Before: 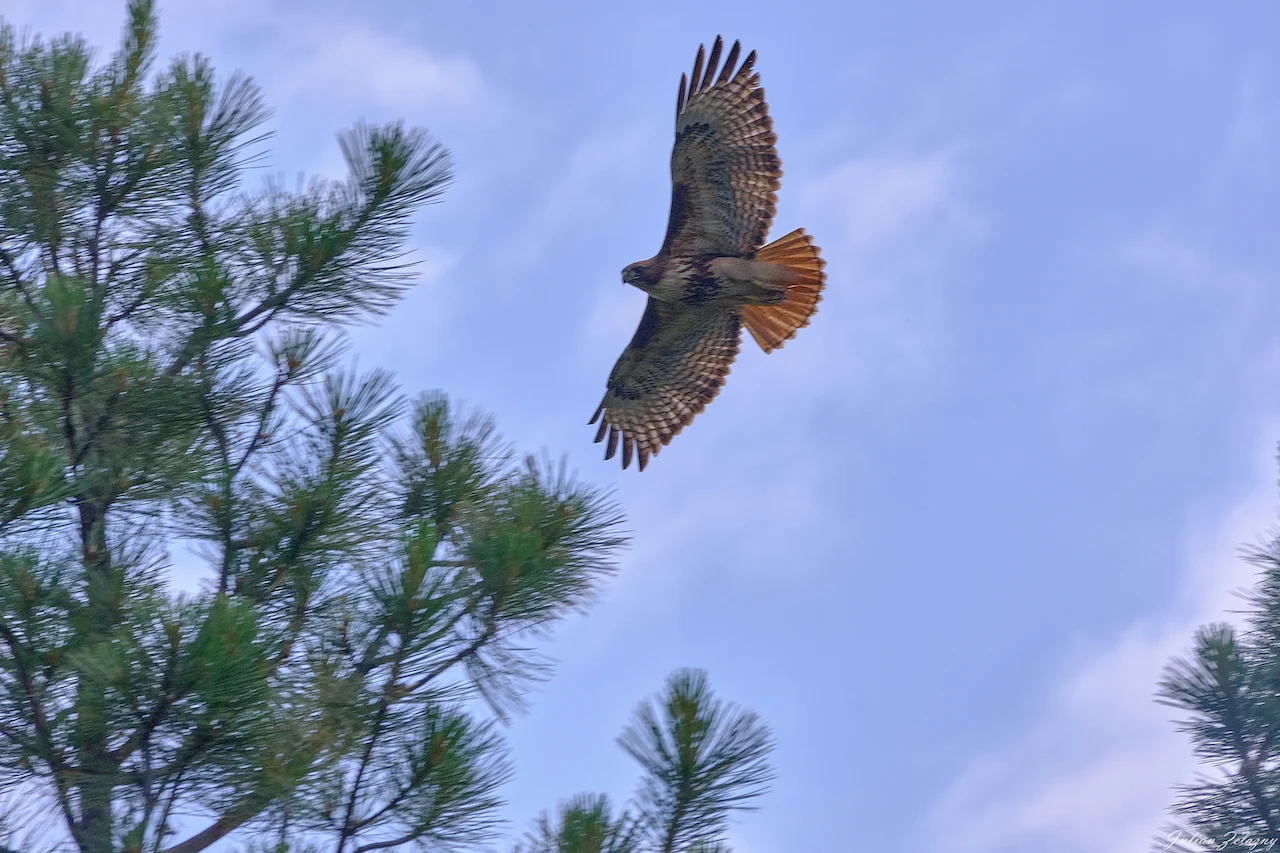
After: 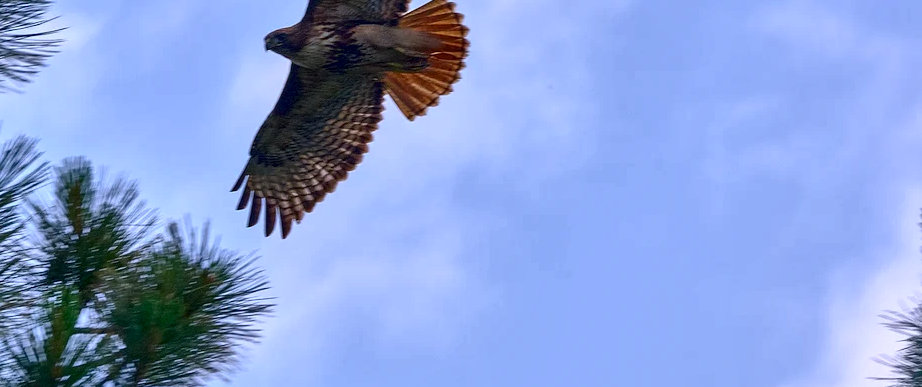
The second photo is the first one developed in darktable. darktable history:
contrast brightness saturation: contrast 0.189, brightness -0.107, saturation 0.208
crop and rotate: left 27.915%, top 27.403%, bottom 27.121%
local contrast: mode bilateral grid, contrast 25, coarseness 46, detail 152%, midtone range 0.2
